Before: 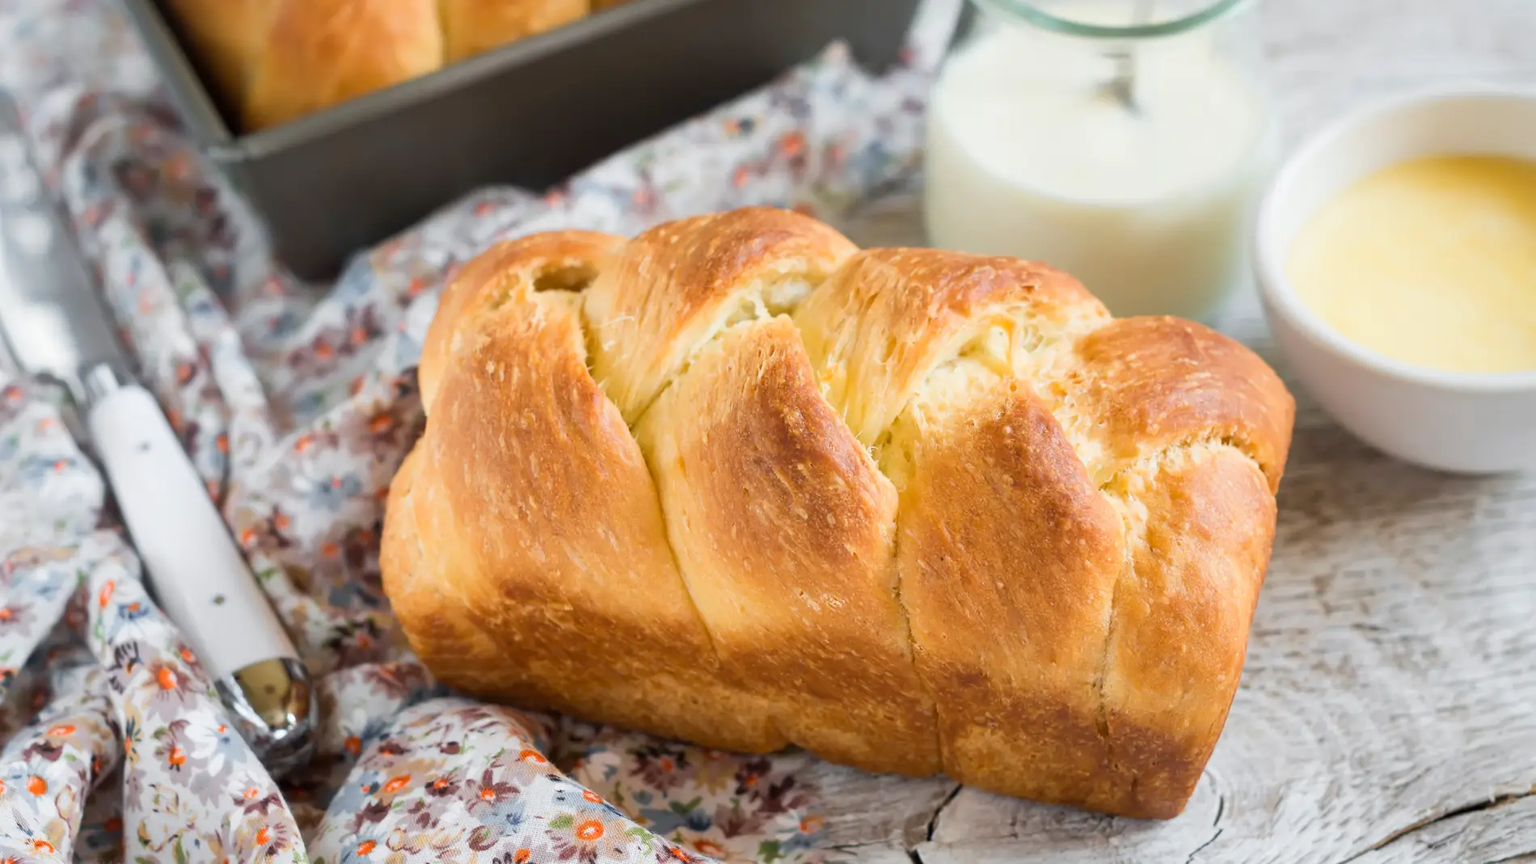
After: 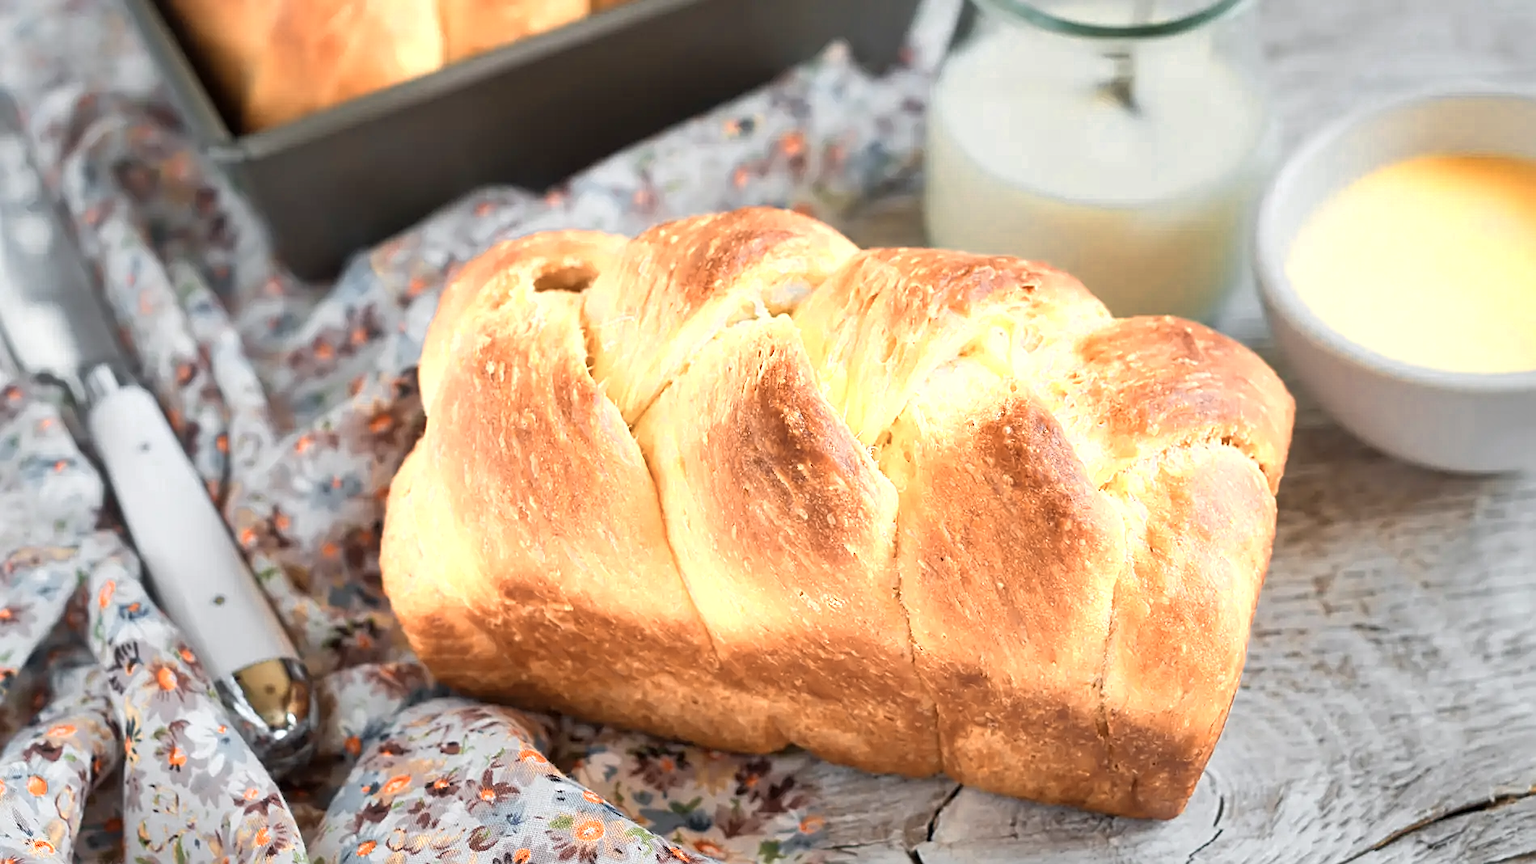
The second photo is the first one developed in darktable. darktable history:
color zones: curves: ch0 [(0.018, 0.548) (0.224, 0.64) (0.425, 0.447) (0.675, 0.575) (0.732, 0.579)]; ch1 [(0.066, 0.487) (0.25, 0.5) (0.404, 0.43) (0.75, 0.421) (0.956, 0.421)]; ch2 [(0.044, 0.561) (0.215, 0.465) (0.399, 0.544) (0.465, 0.548) (0.614, 0.447) (0.724, 0.43) (0.882, 0.623) (0.956, 0.632)], mix 23.72%
sharpen: on, module defaults
shadows and highlights: soften with gaussian
